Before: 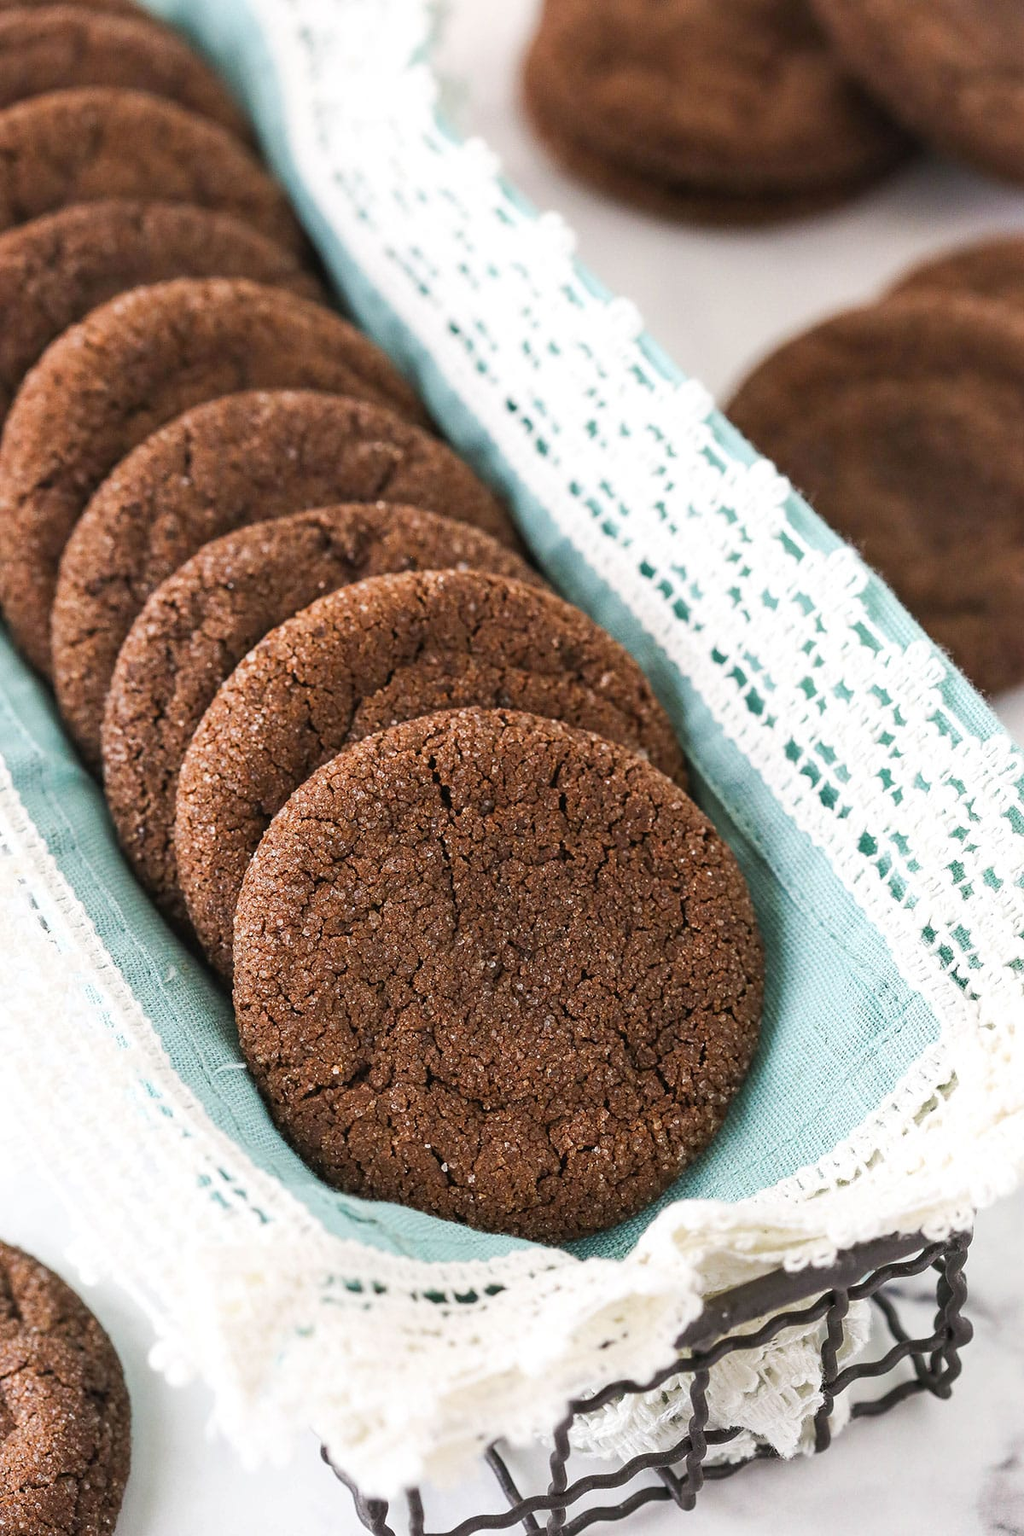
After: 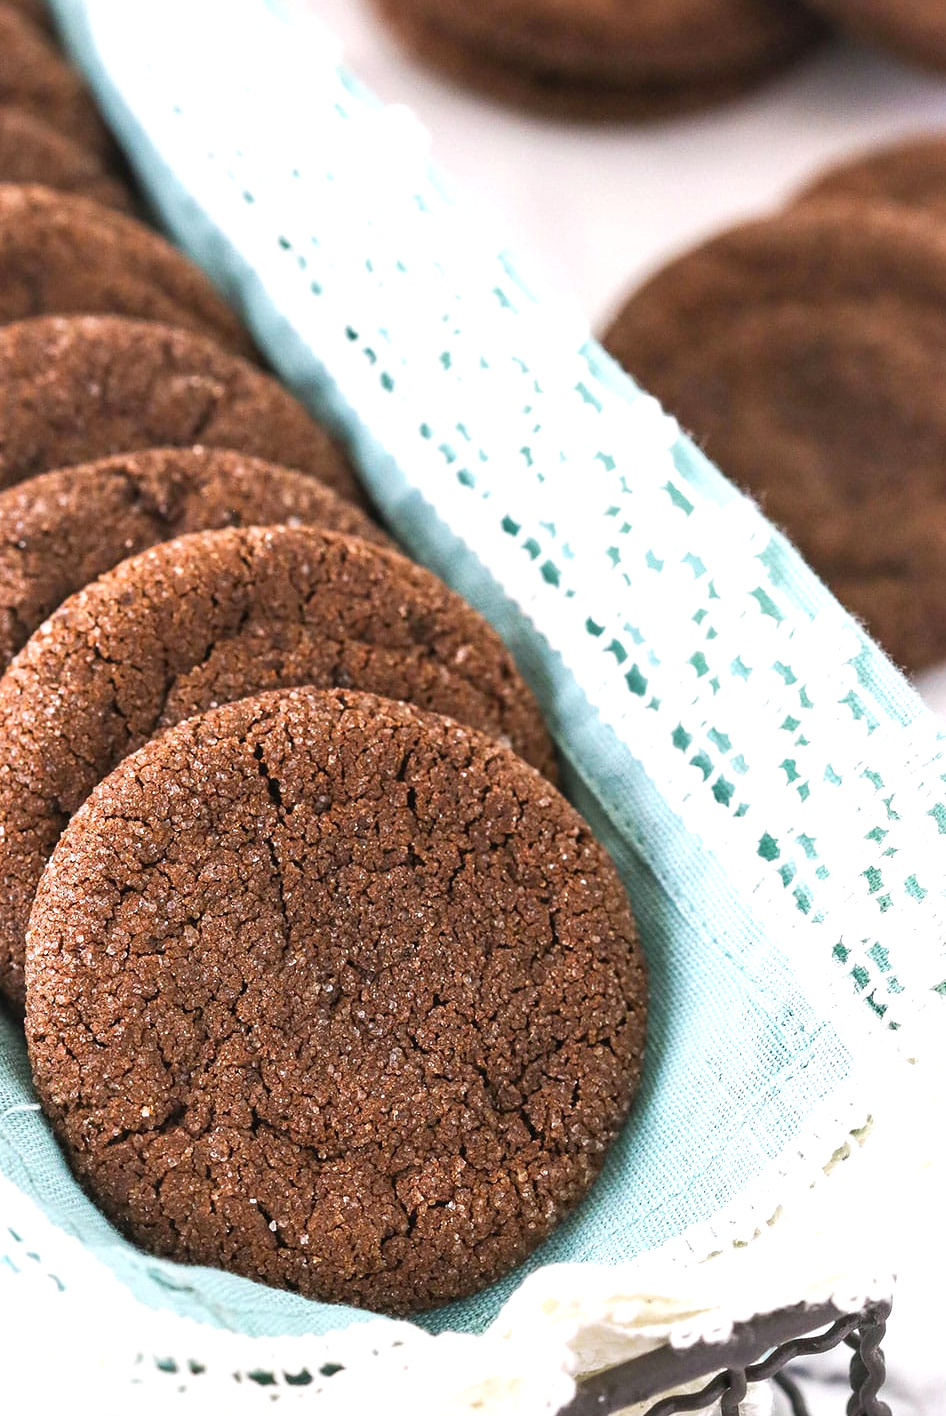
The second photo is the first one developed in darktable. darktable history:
white balance: red 1.009, blue 1.027
crop and rotate: left 20.74%, top 7.912%, right 0.375%, bottom 13.378%
exposure: black level correction 0, exposure 0.5 EV, compensate highlight preservation false
